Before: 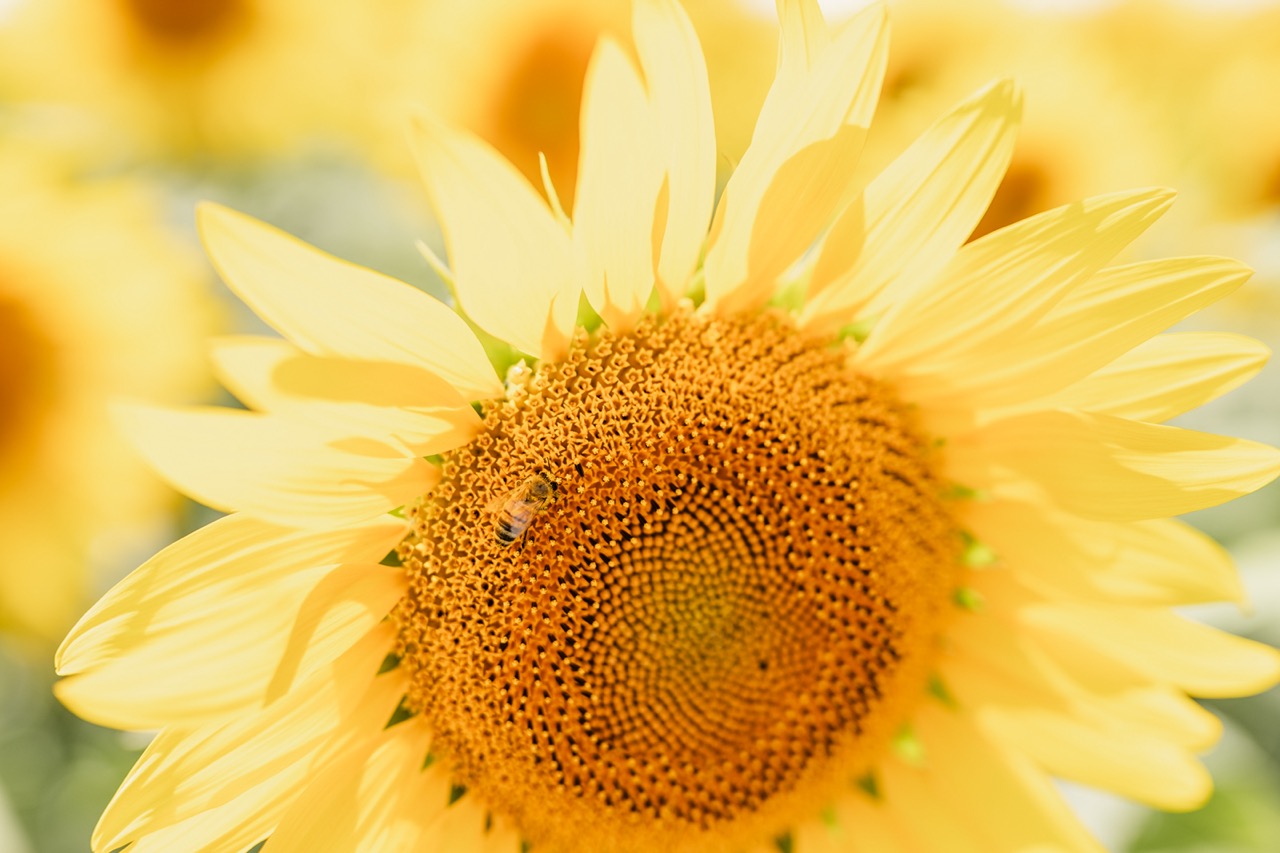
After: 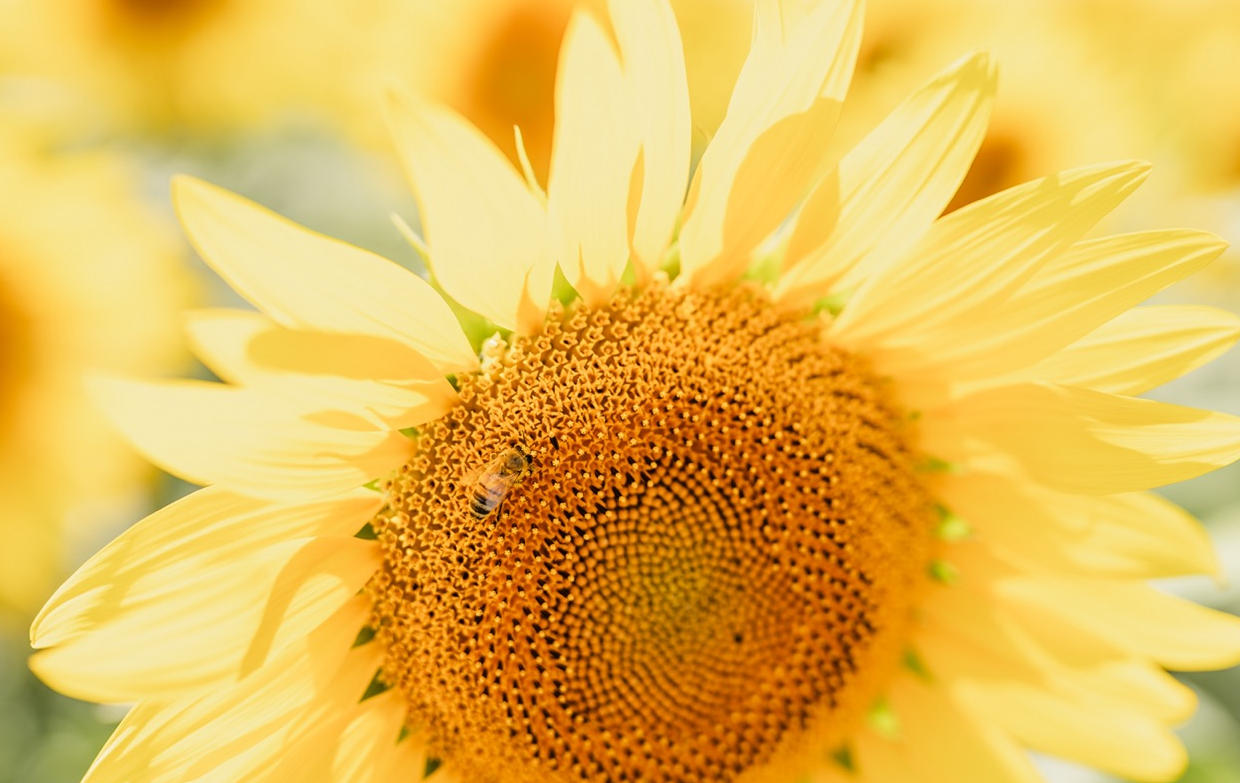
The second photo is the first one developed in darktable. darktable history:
crop: left 1.964%, top 3.251%, right 1.122%, bottom 4.933%
